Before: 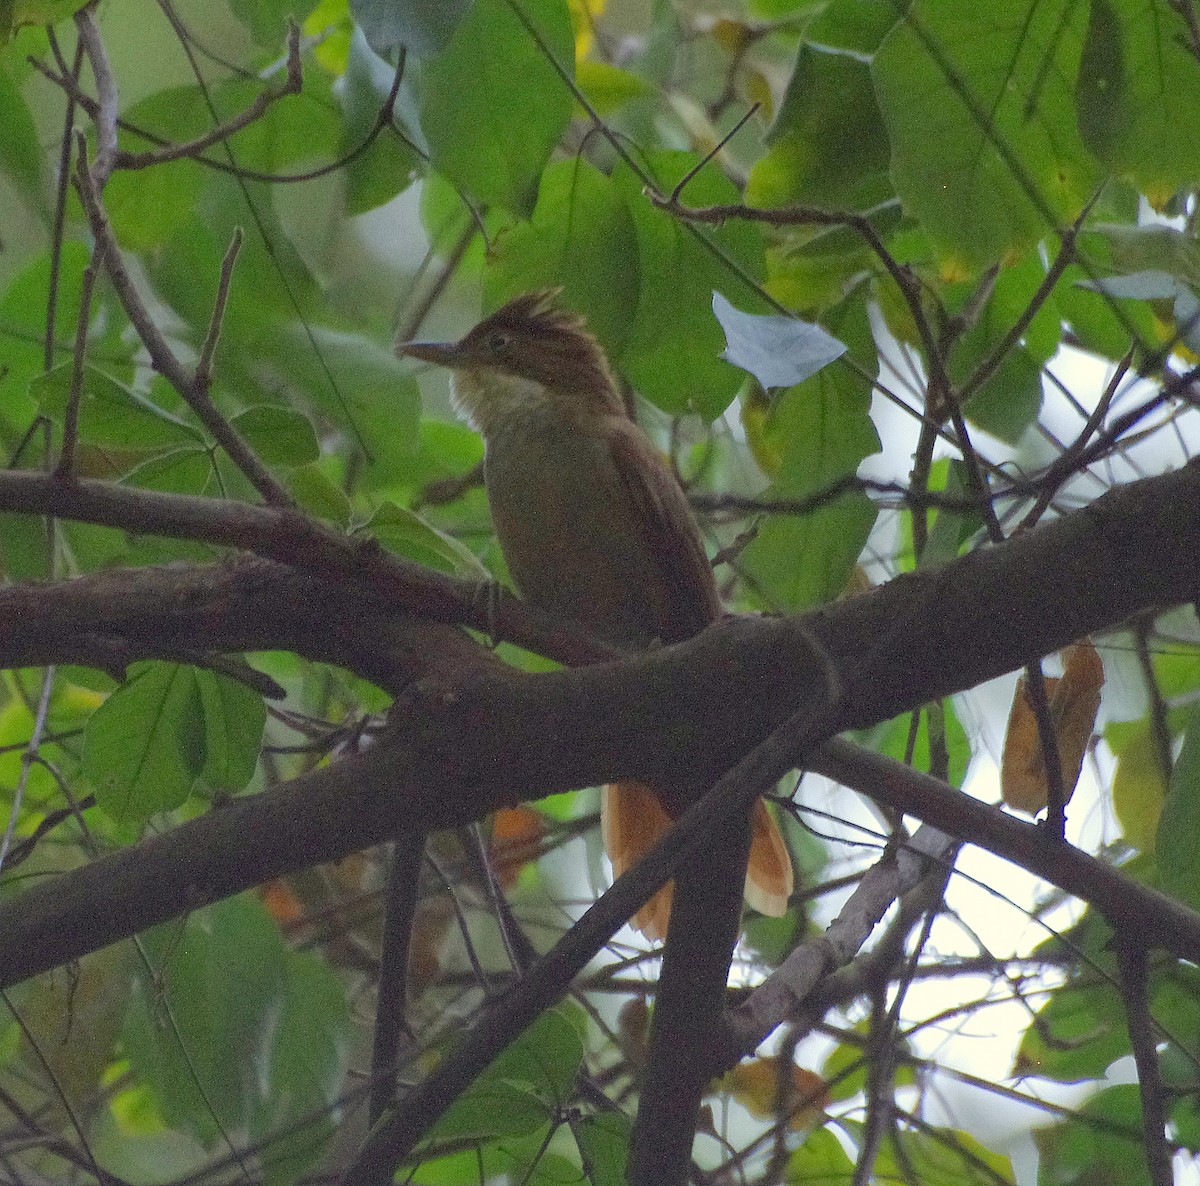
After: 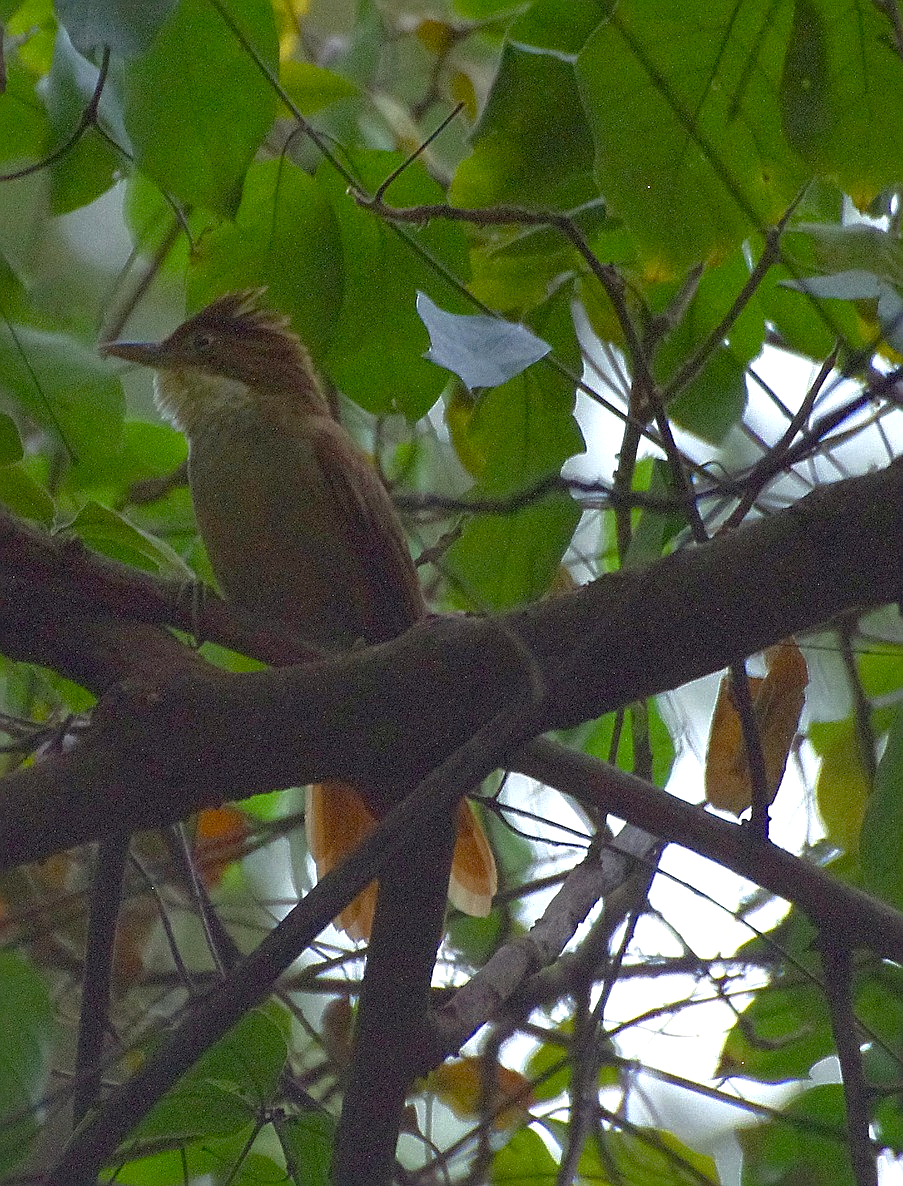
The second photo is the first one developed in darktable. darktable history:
crop and rotate: left 24.68%
color balance rgb: perceptual saturation grading › global saturation 0.664%, perceptual saturation grading › highlights -29.634%, perceptual saturation grading › mid-tones 28.779%, perceptual saturation grading › shadows 58.807%, perceptual brilliance grading › global brilliance 11.267%
sharpen: on, module defaults
base curve: curves: ch0 [(0, 0) (0.595, 0.418) (1, 1)], preserve colors none
